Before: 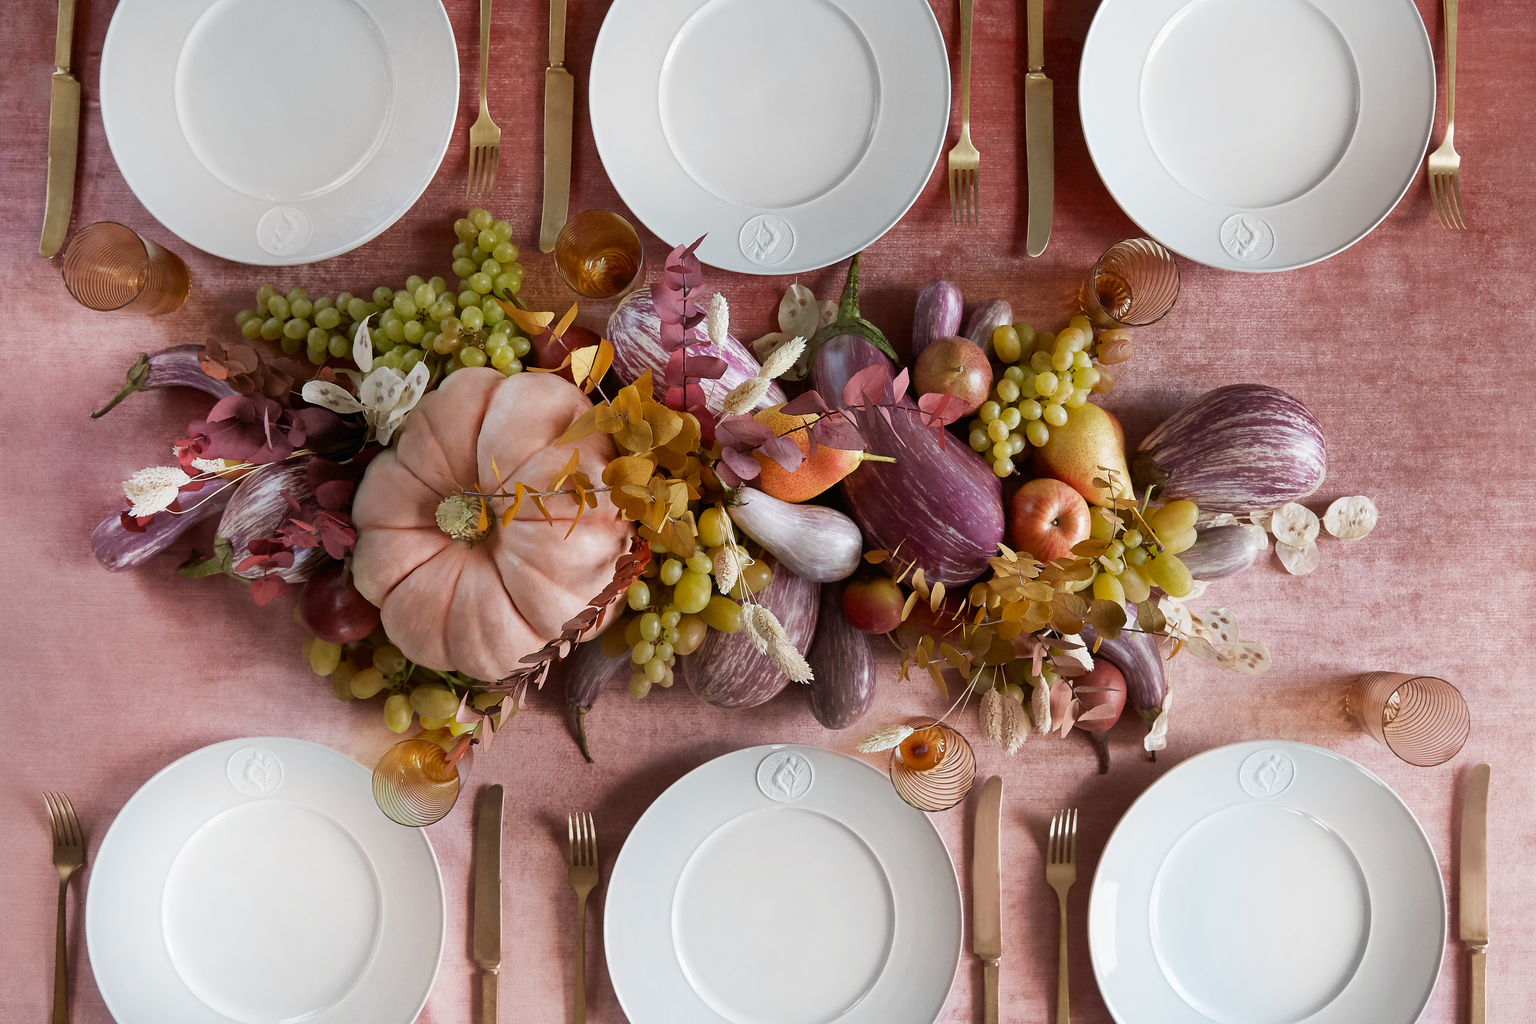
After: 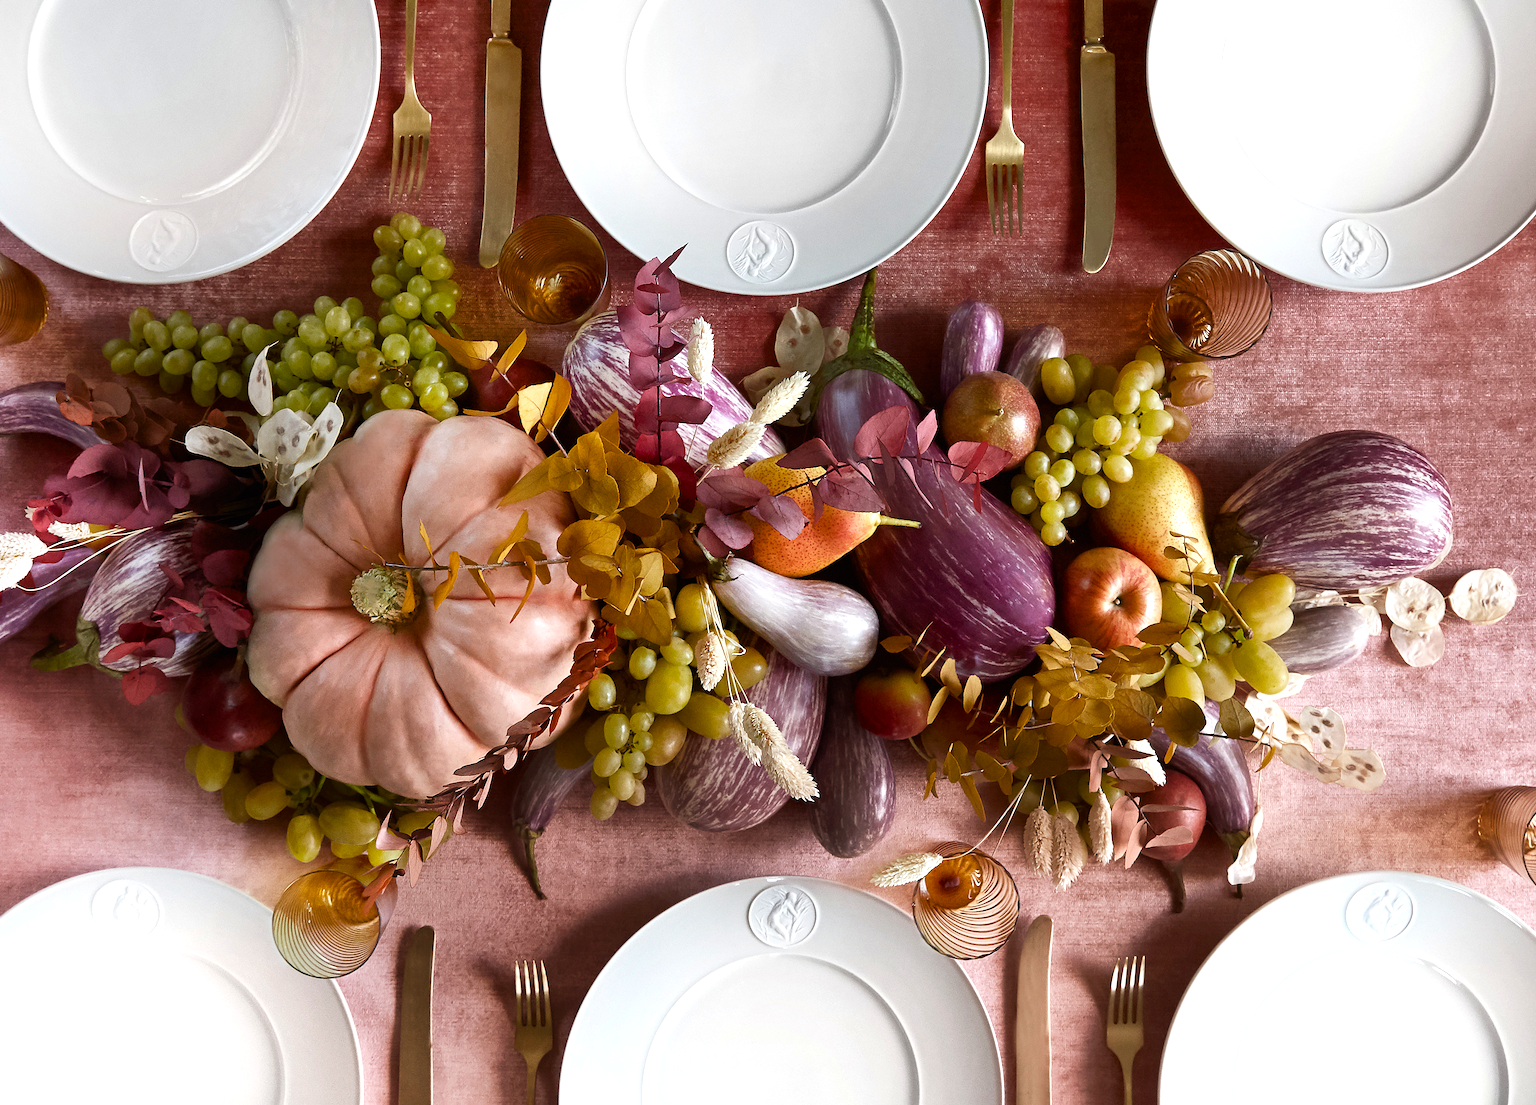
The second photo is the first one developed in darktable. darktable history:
crop: left 9.951%, top 3.595%, right 9.25%, bottom 9.158%
color balance rgb: power › hue 60.68°, perceptual saturation grading › global saturation 15.377%, perceptual saturation grading › highlights -19.07%, perceptual saturation grading › shadows 19.34%, perceptual brilliance grading › global brilliance 15.067%, perceptual brilliance grading › shadows -34.274%, global vibrance 20%
